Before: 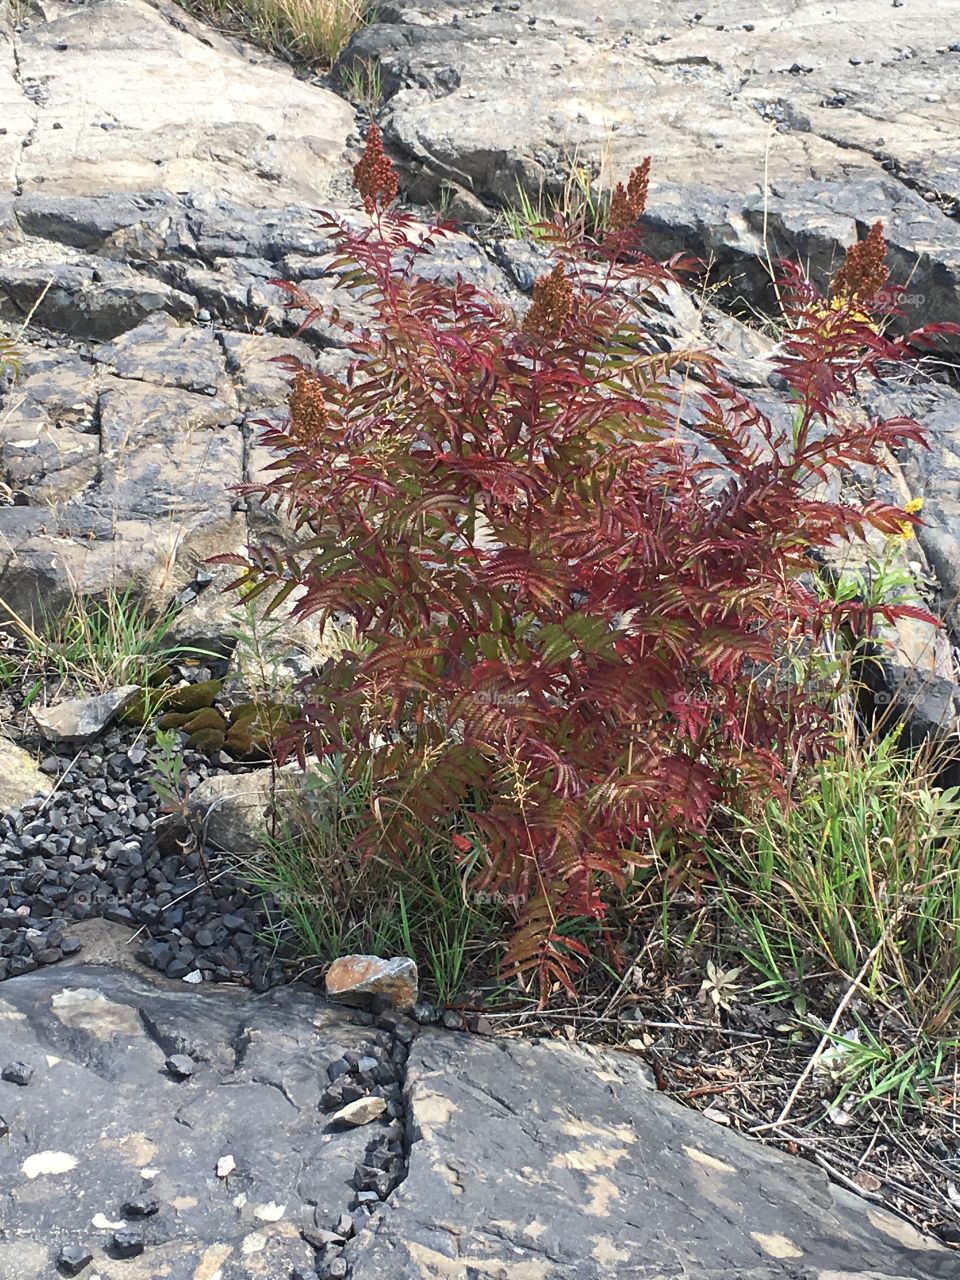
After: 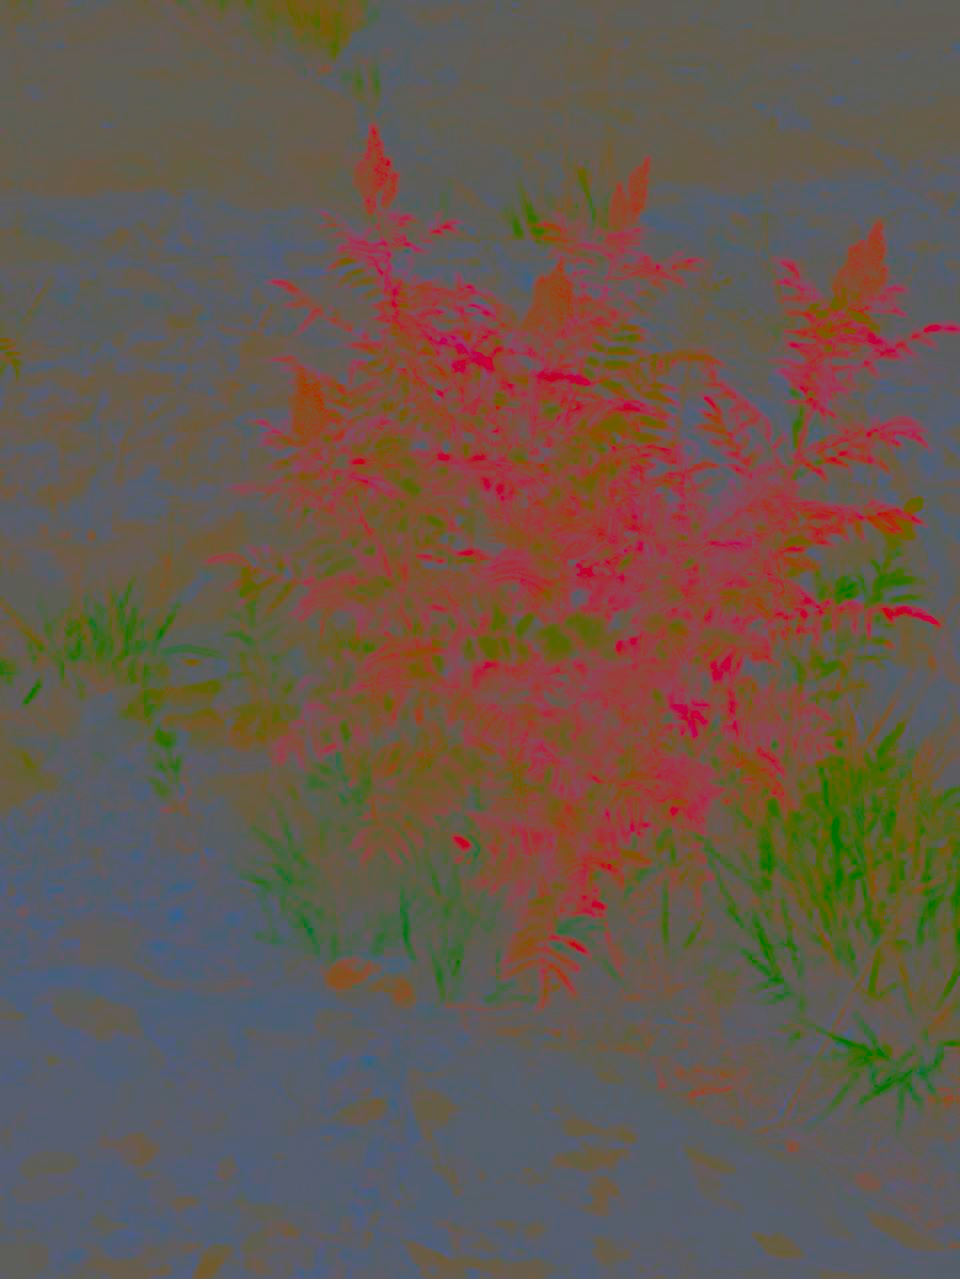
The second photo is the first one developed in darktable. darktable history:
filmic rgb: black relative exposure -15 EV, white relative exposure 3 EV, threshold 6 EV, target black luminance 0%, hardness 9.27, latitude 99%, contrast 0.912, shadows ↔ highlights balance 0.505%, add noise in highlights 0, color science v3 (2019), use custom middle-gray values true, iterations of high-quality reconstruction 0, contrast in highlights soft, enable highlight reconstruction true
crop: bottom 0.071%
contrast brightness saturation: contrast -0.99, brightness -0.17, saturation 0.75
